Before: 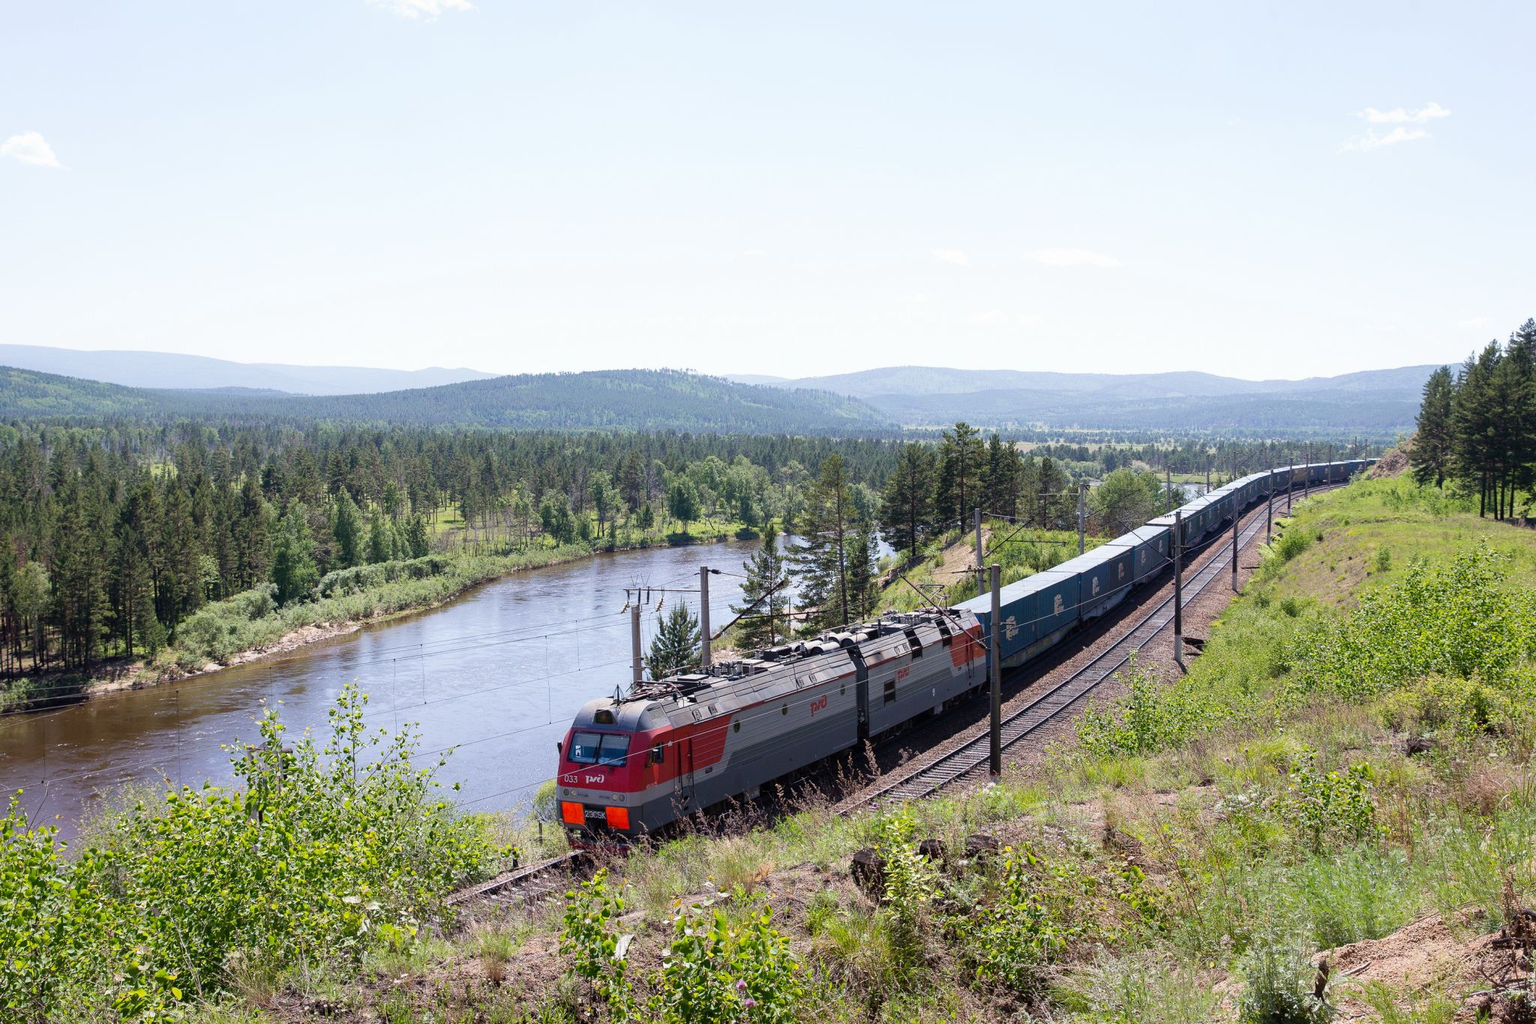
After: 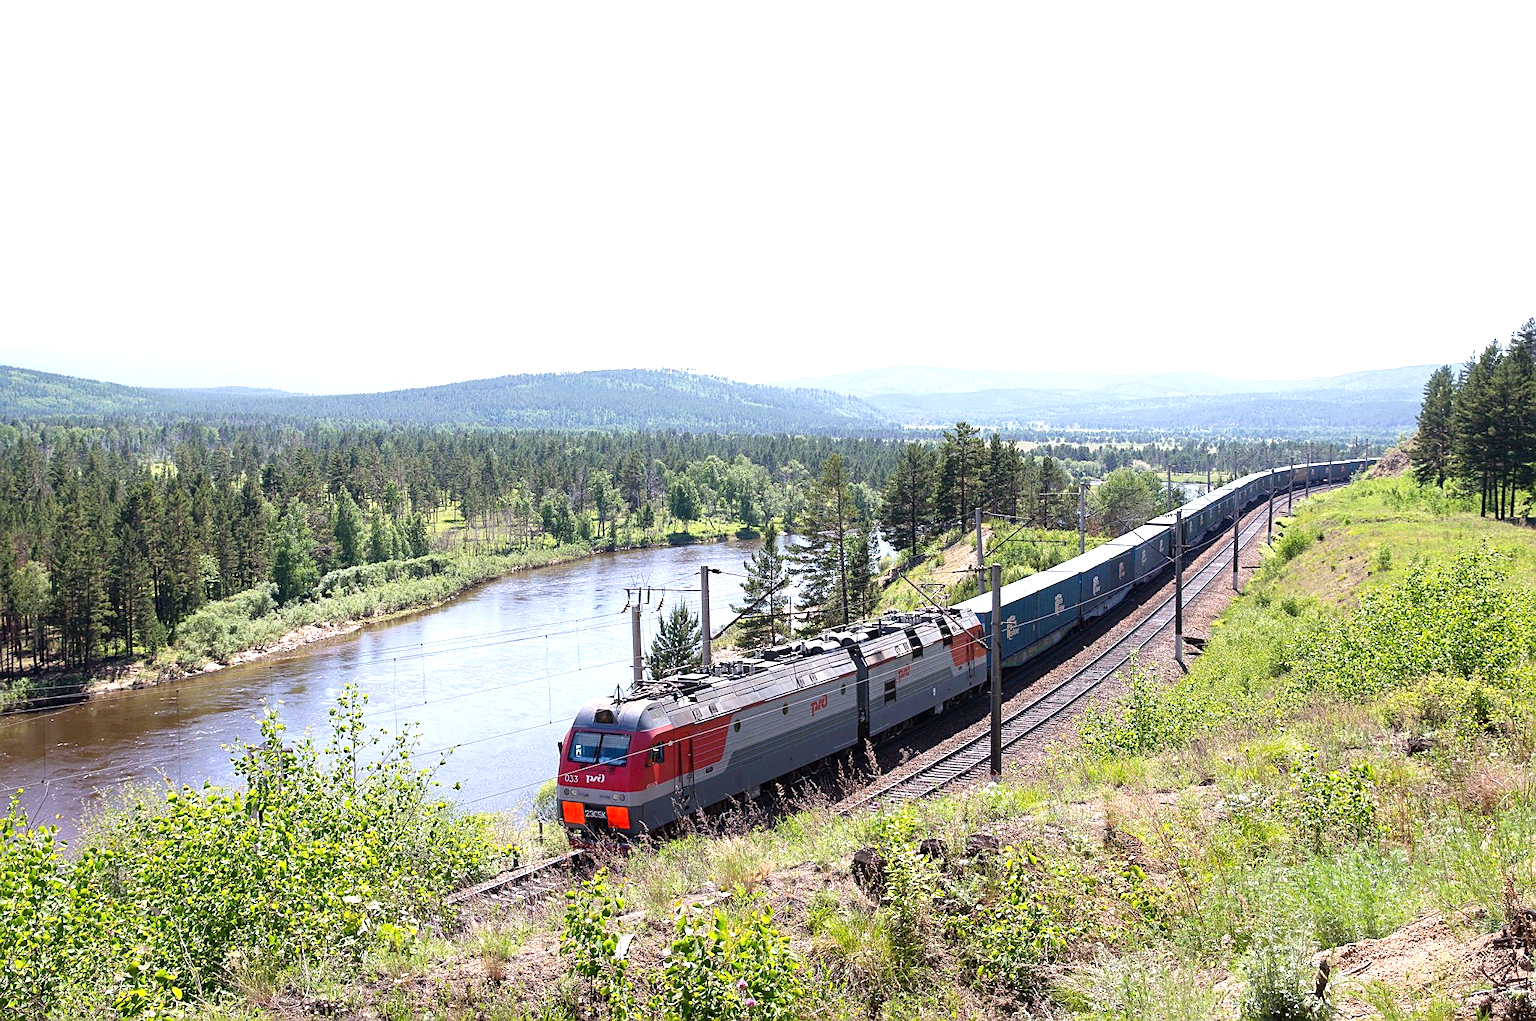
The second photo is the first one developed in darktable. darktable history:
sharpen: on, module defaults
exposure: exposure 0.656 EV, compensate exposure bias true, compensate highlight preservation false
crop: top 0.096%, bottom 0.154%
